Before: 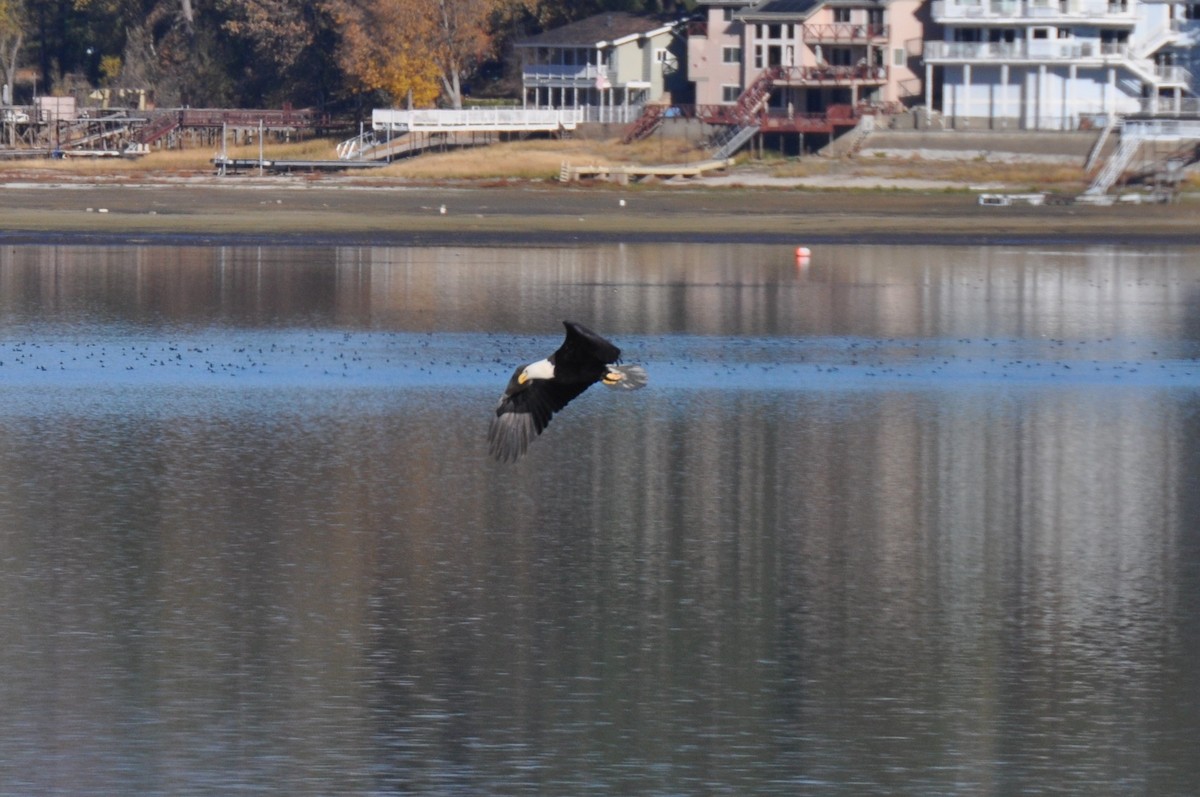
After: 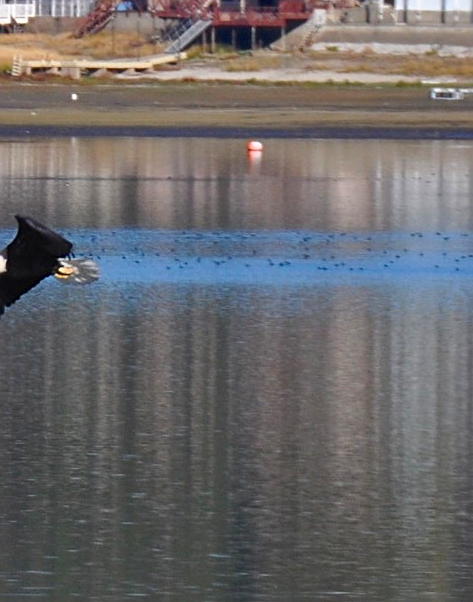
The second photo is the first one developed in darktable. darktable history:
crop: left 45.721%, top 13.393%, right 14.118%, bottom 10.01%
color balance rgb: linear chroma grading › shadows 16%, perceptual saturation grading › global saturation 8%, perceptual saturation grading › shadows 4%, perceptual brilliance grading › global brilliance 2%, perceptual brilliance grading › highlights 8%, perceptual brilliance grading › shadows -4%, global vibrance 16%, saturation formula JzAzBz (2021)
sharpen: on, module defaults
